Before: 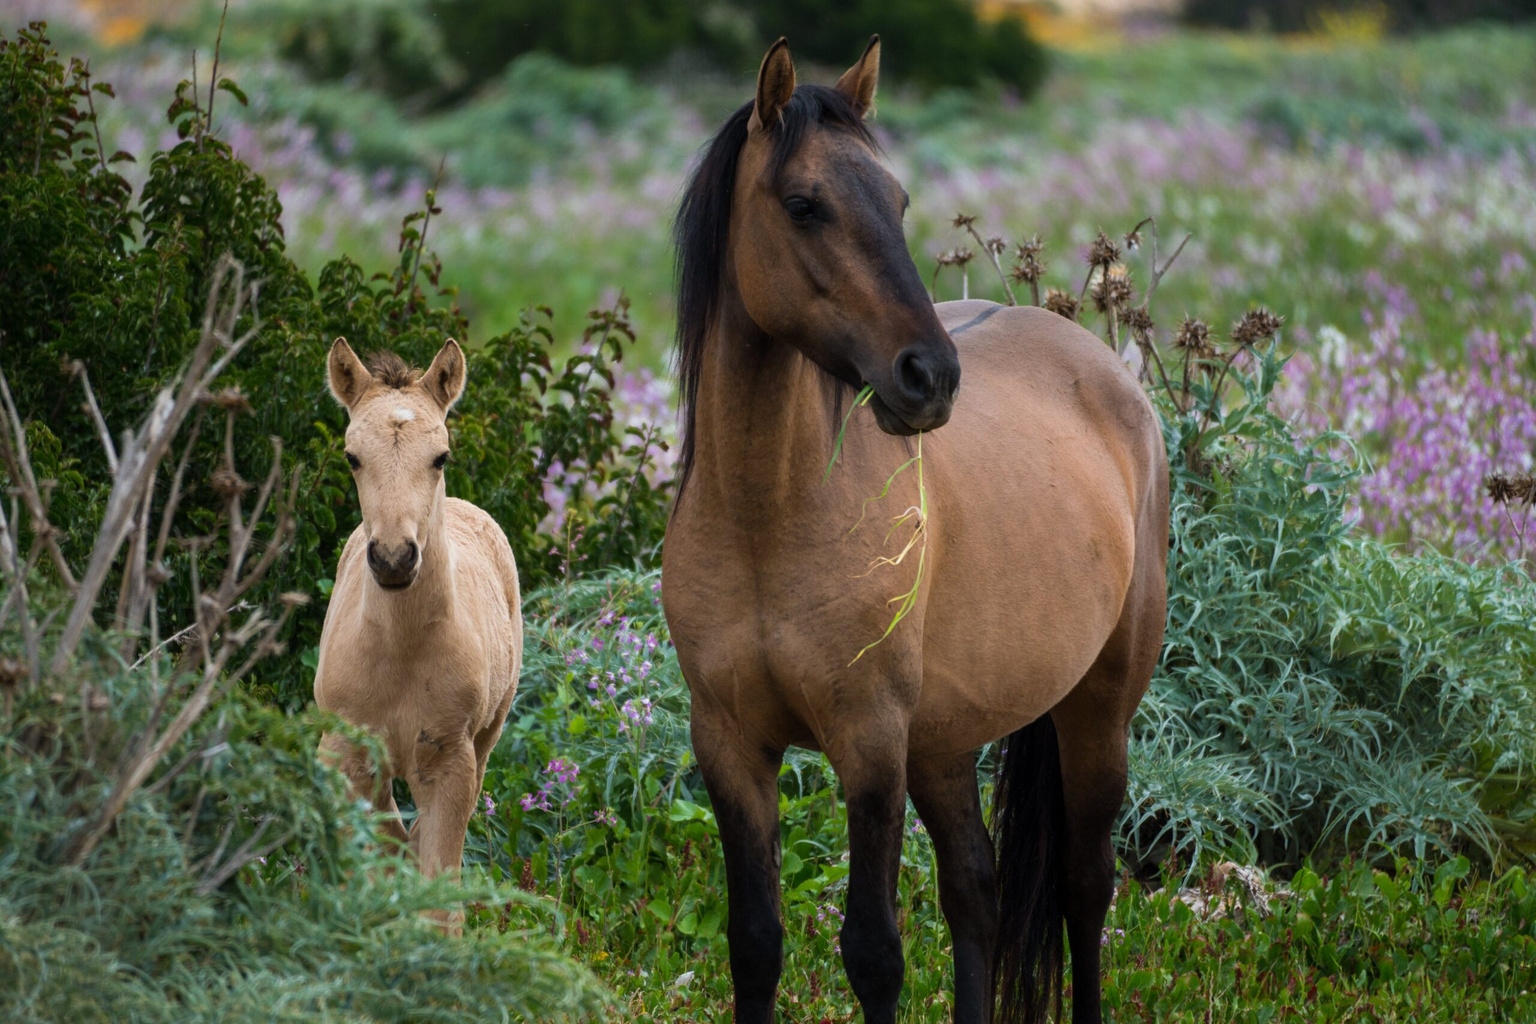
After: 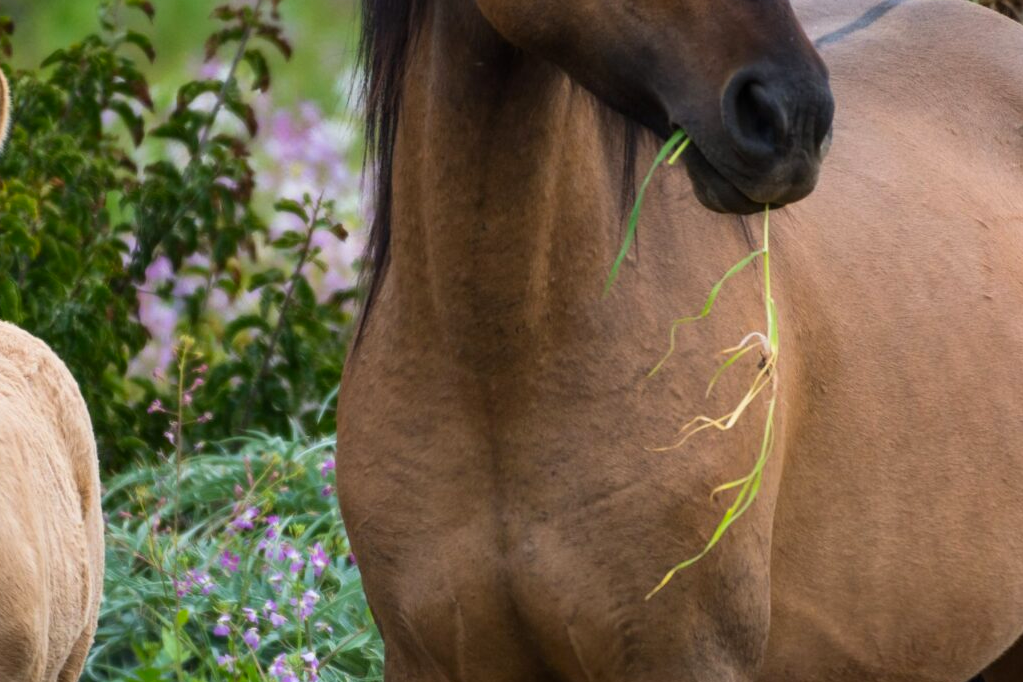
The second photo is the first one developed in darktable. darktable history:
crop: left 30%, top 30%, right 30%, bottom 30%
contrast brightness saturation: contrast 0.1, brightness 0.03, saturation 0.09
